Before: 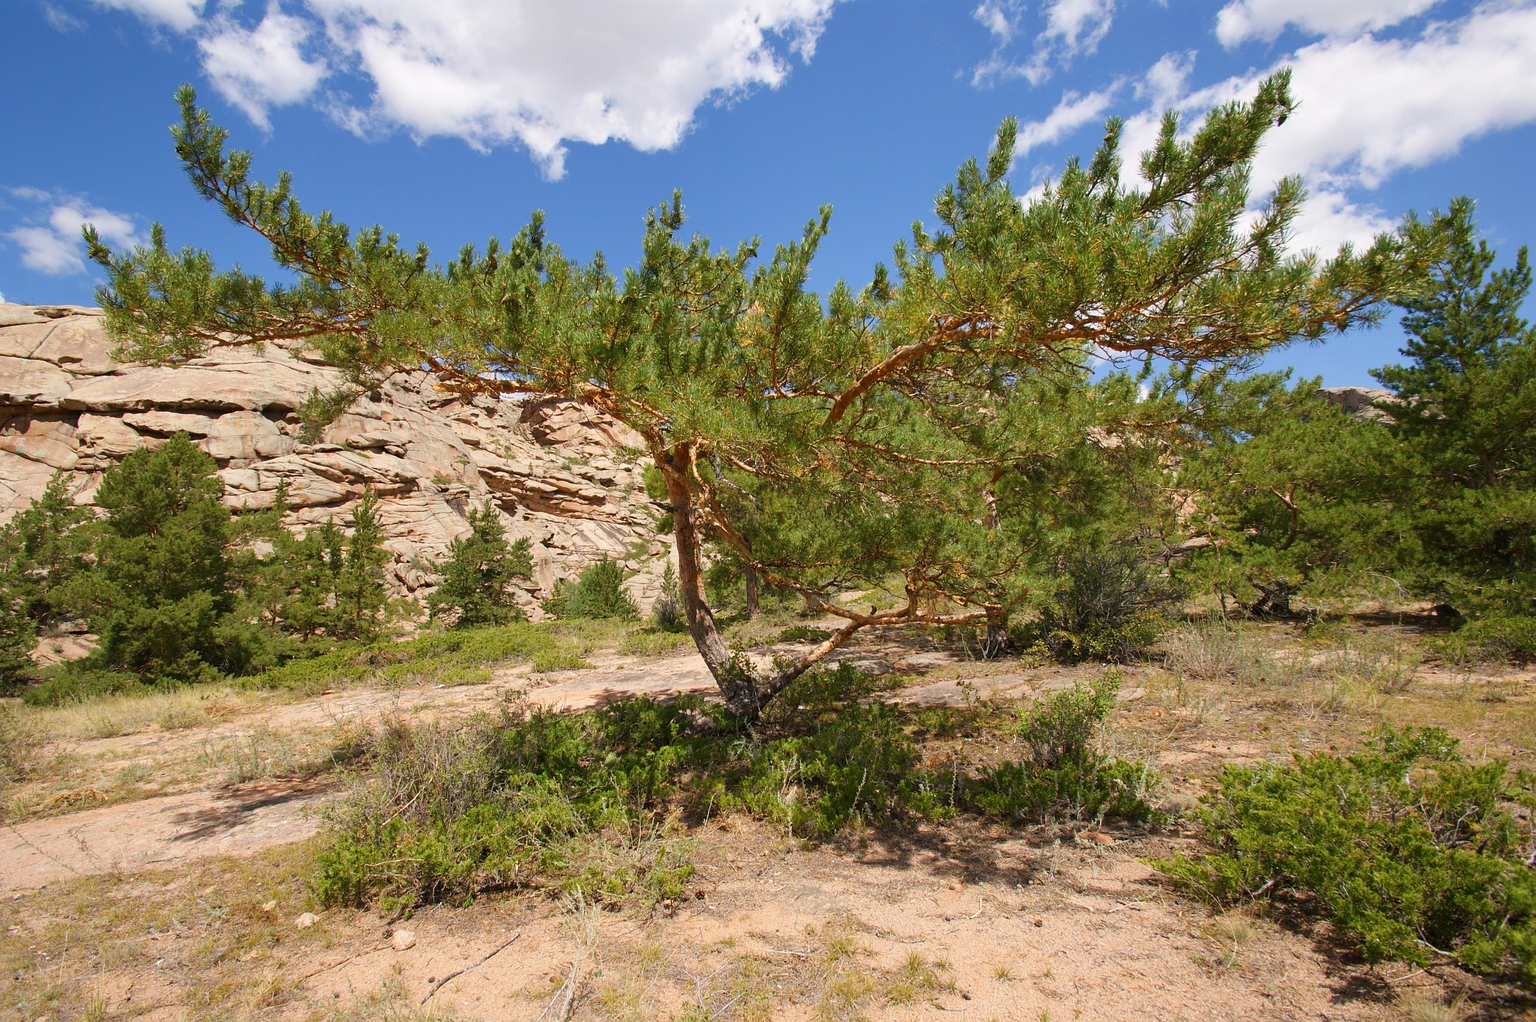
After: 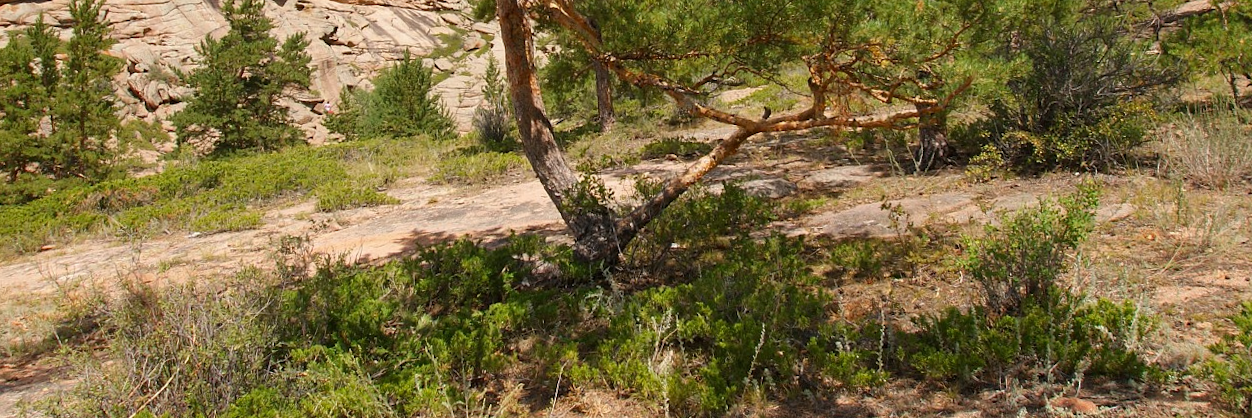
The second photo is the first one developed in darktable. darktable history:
crop: left 18.091%, top 51.13%, right 17.525%, bottom 16.85%
rotate and perspective: rotation -2.12°, lens shift (vertical) 0.009, lens shift (horizontal) -0.008, automatic cropping original format, crop left 0.036, crop right 0.964, crop top 0.05, crop bottom 0.959
vibrance: on, module defaults
